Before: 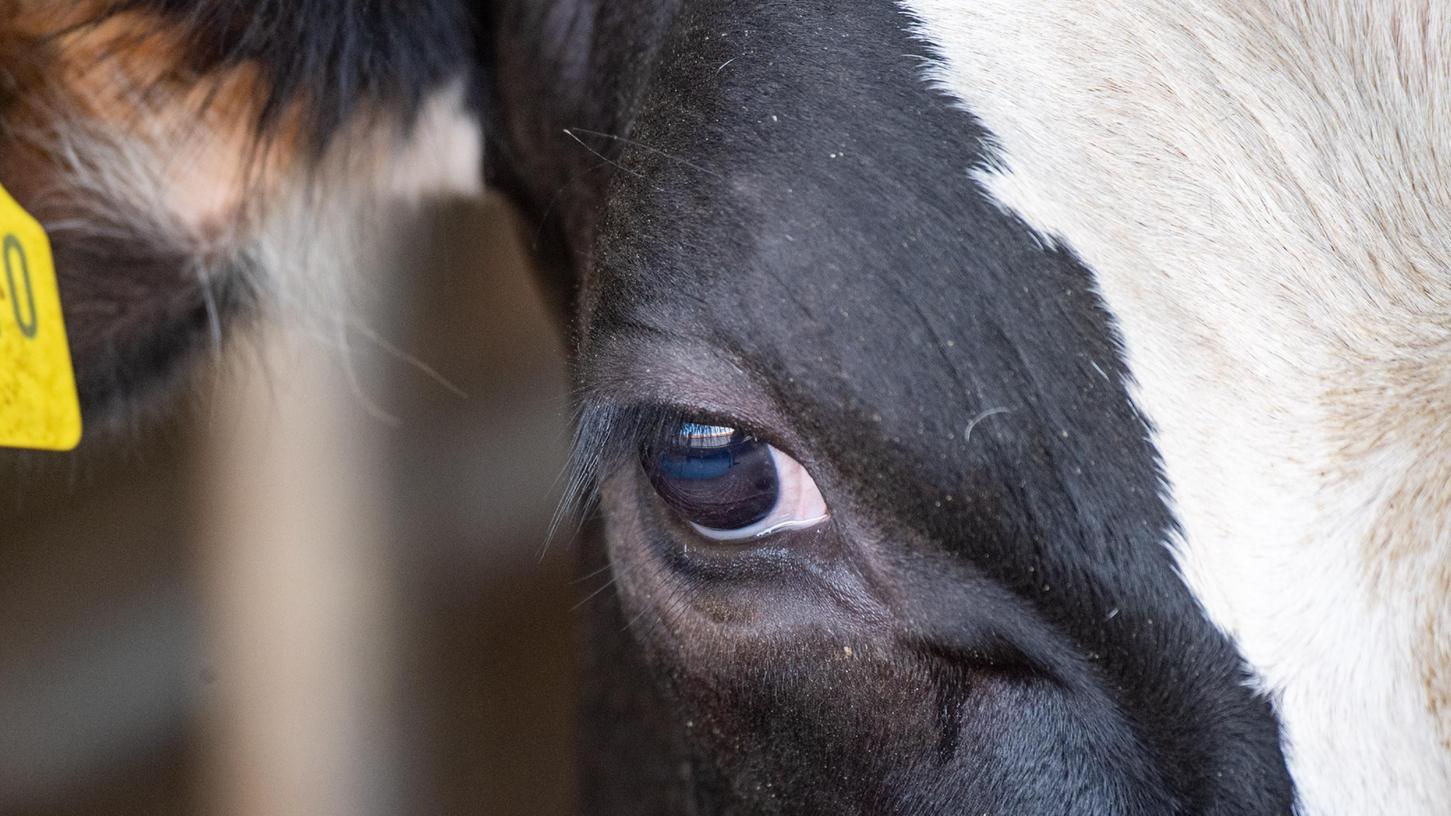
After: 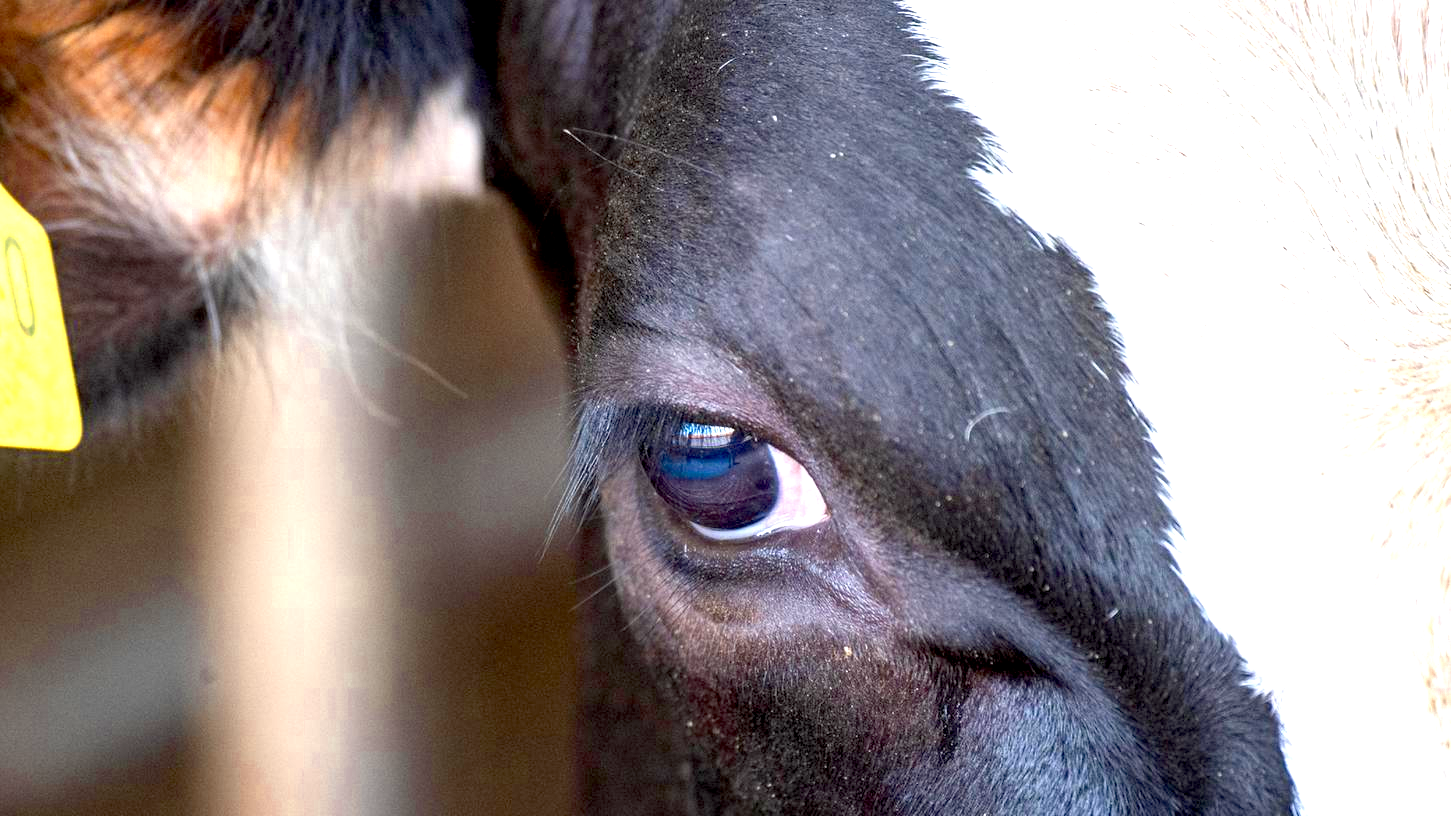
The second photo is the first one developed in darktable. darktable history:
exposure: black level correction 0.008, exposure 0.98 EV, compensate highlight preservation false
color zones: curves: ch0 [(0.004, 0.305) (0.261, 0.623) (0.389, 0.399) (0.708, 0.571) (0.947, 0.34)]; ch1 [(0.025, 0.645) (0.229, 0.584) (0.326, 0.551) (0.484, 0.262) (0.757, 0.643)]
